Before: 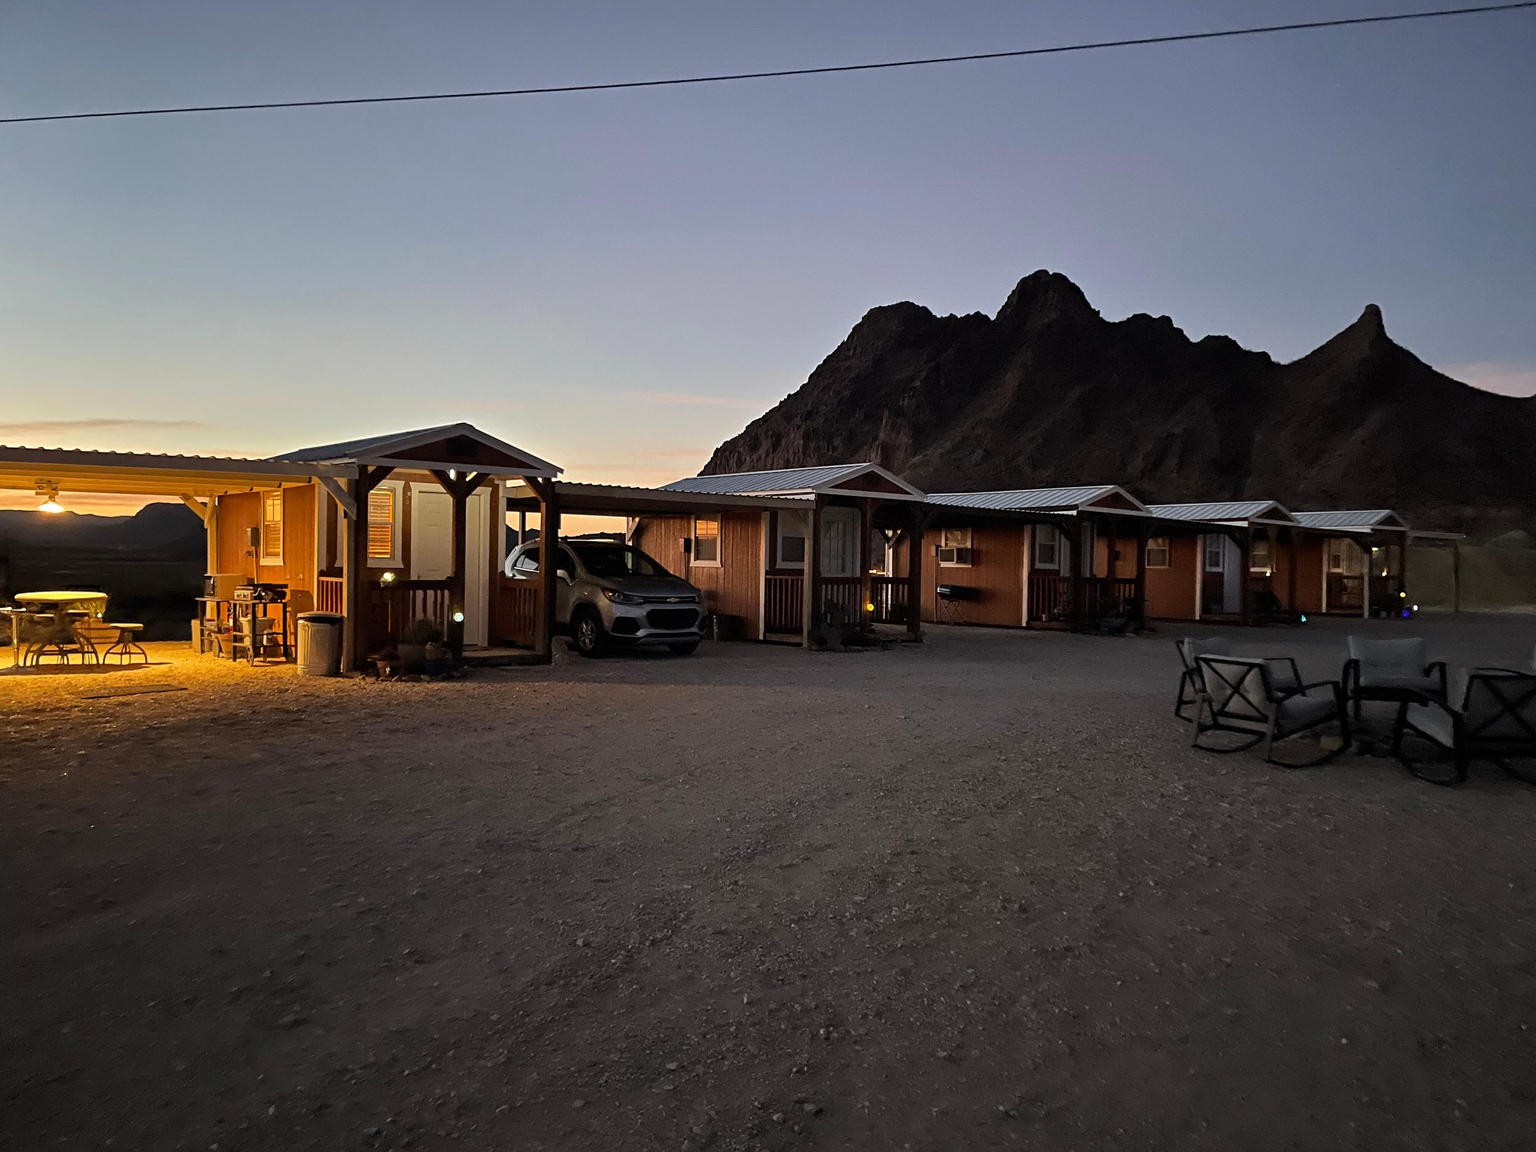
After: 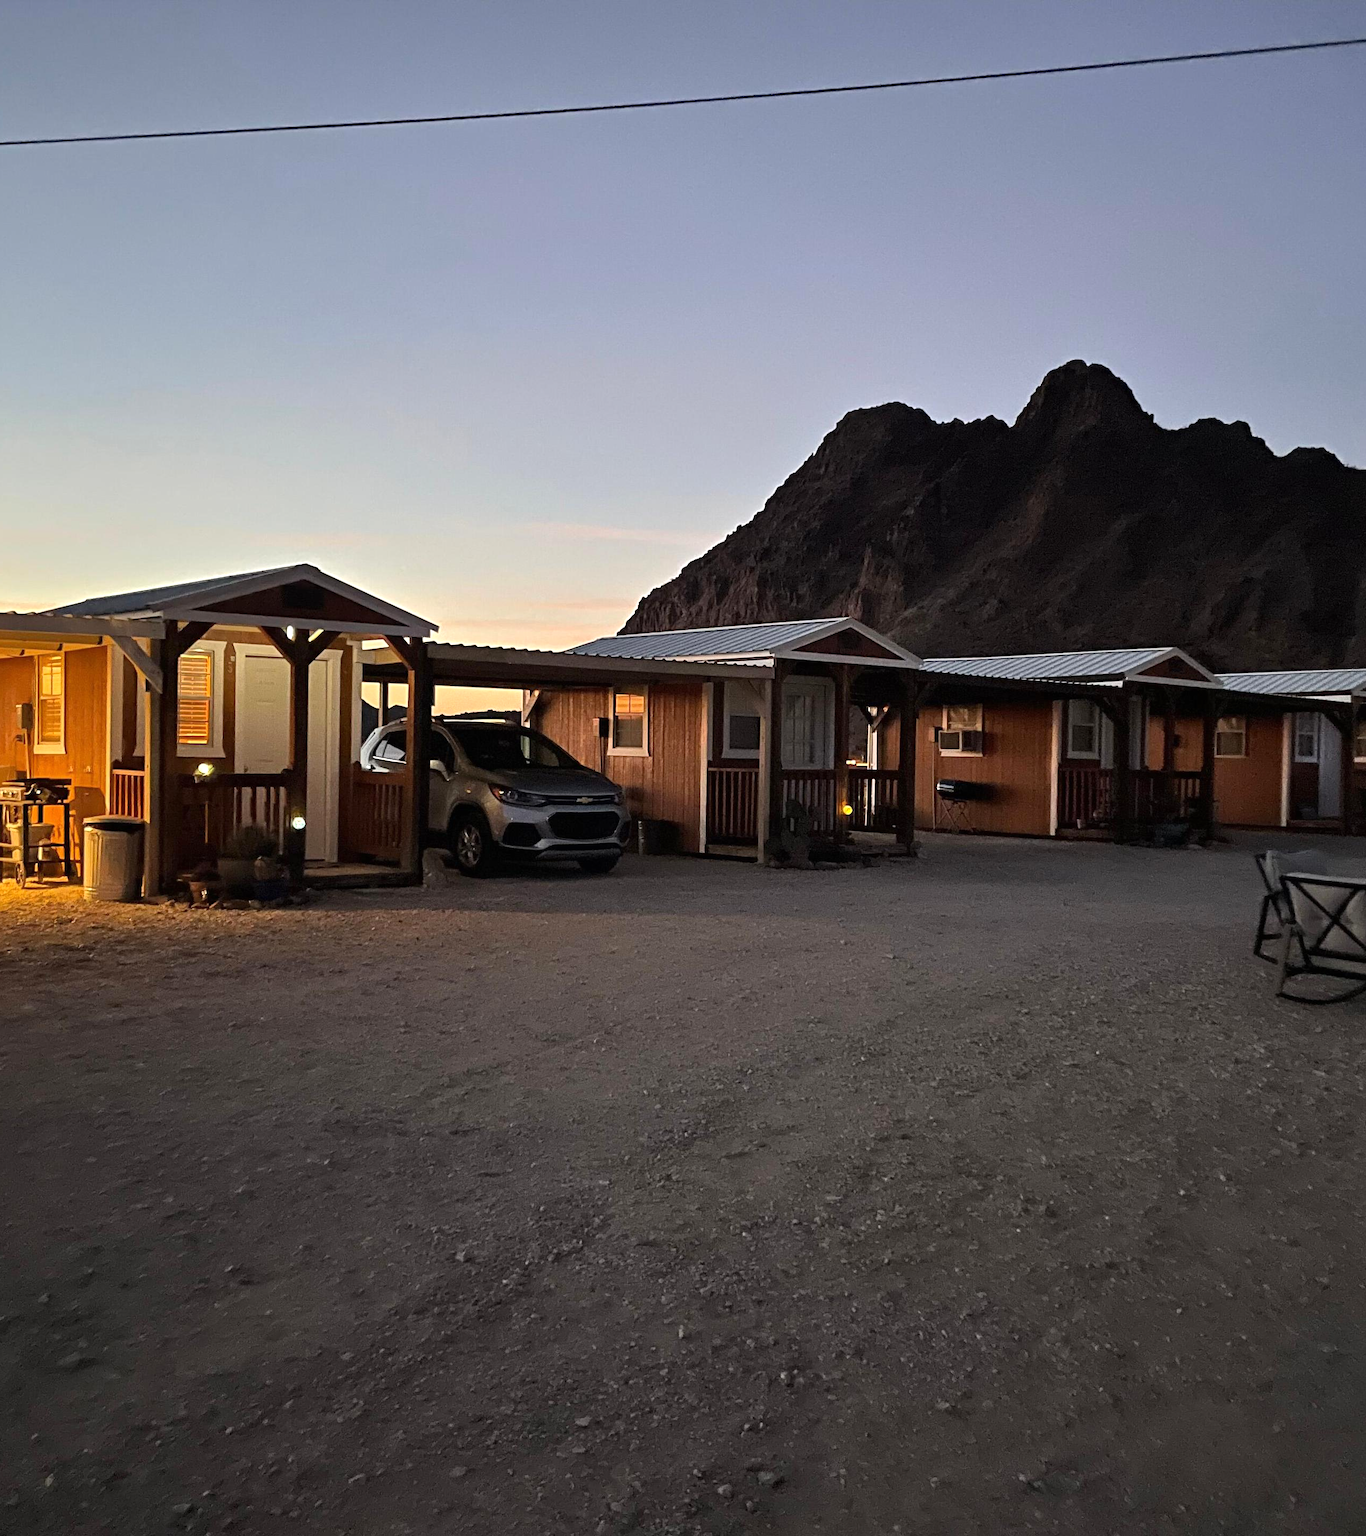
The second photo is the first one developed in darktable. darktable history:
crop and rotate: left 15.297%, right 17.973%
exposure: black level correction 0, exposure 0.301 EV, compensate exposure bias true, compensate highlight preservation false
